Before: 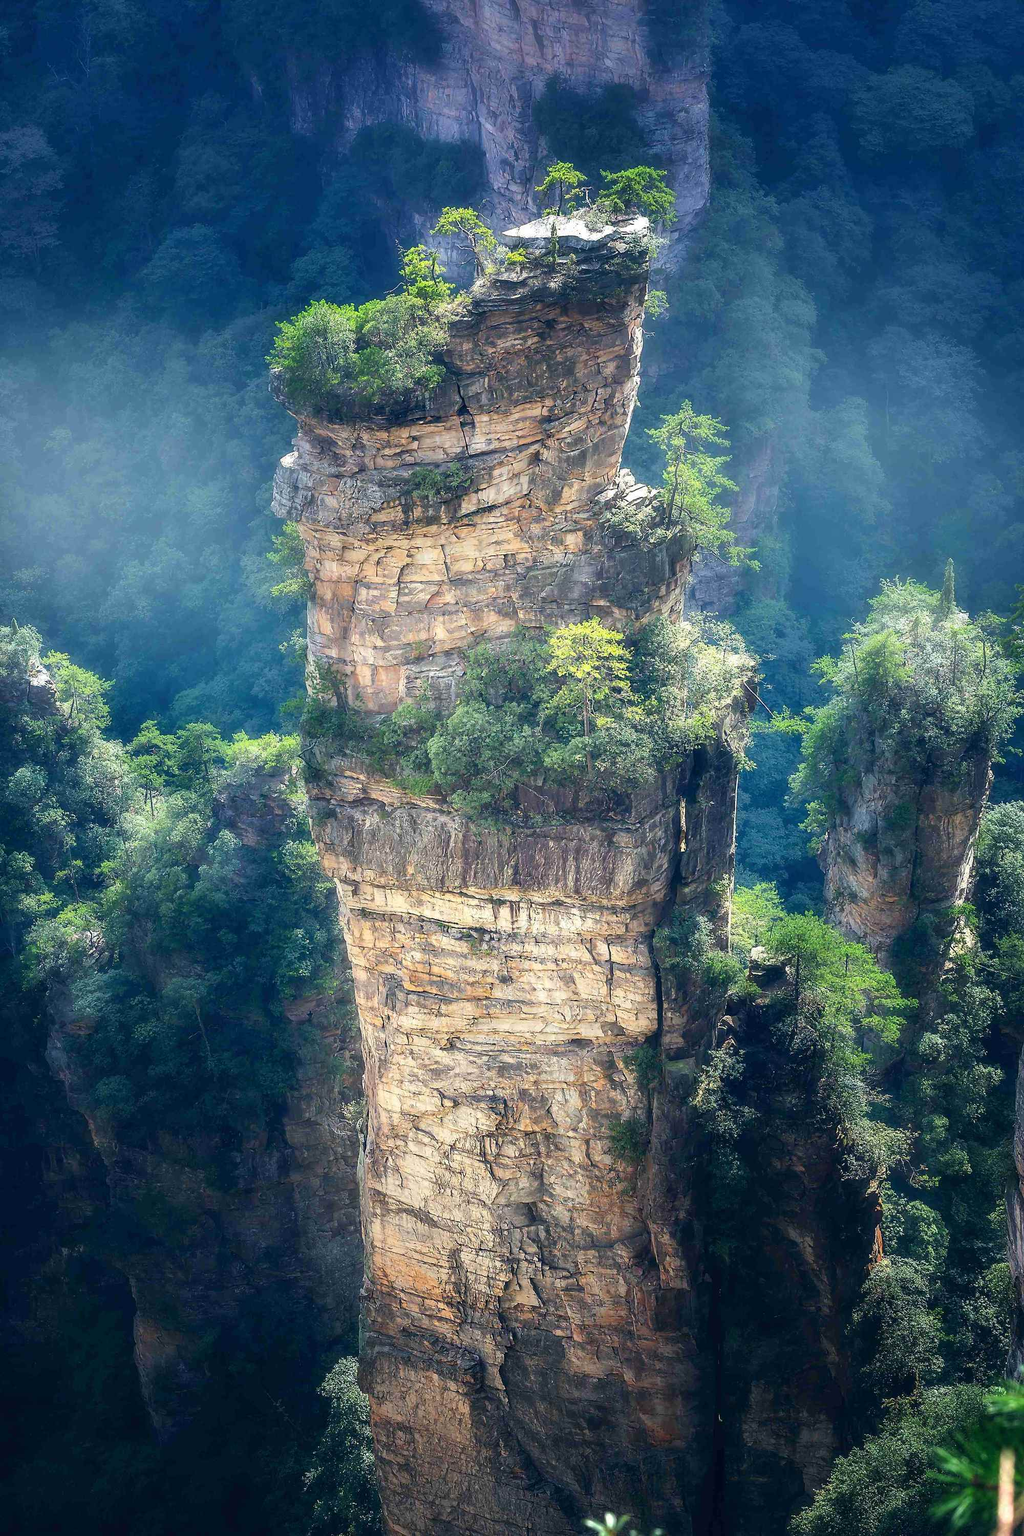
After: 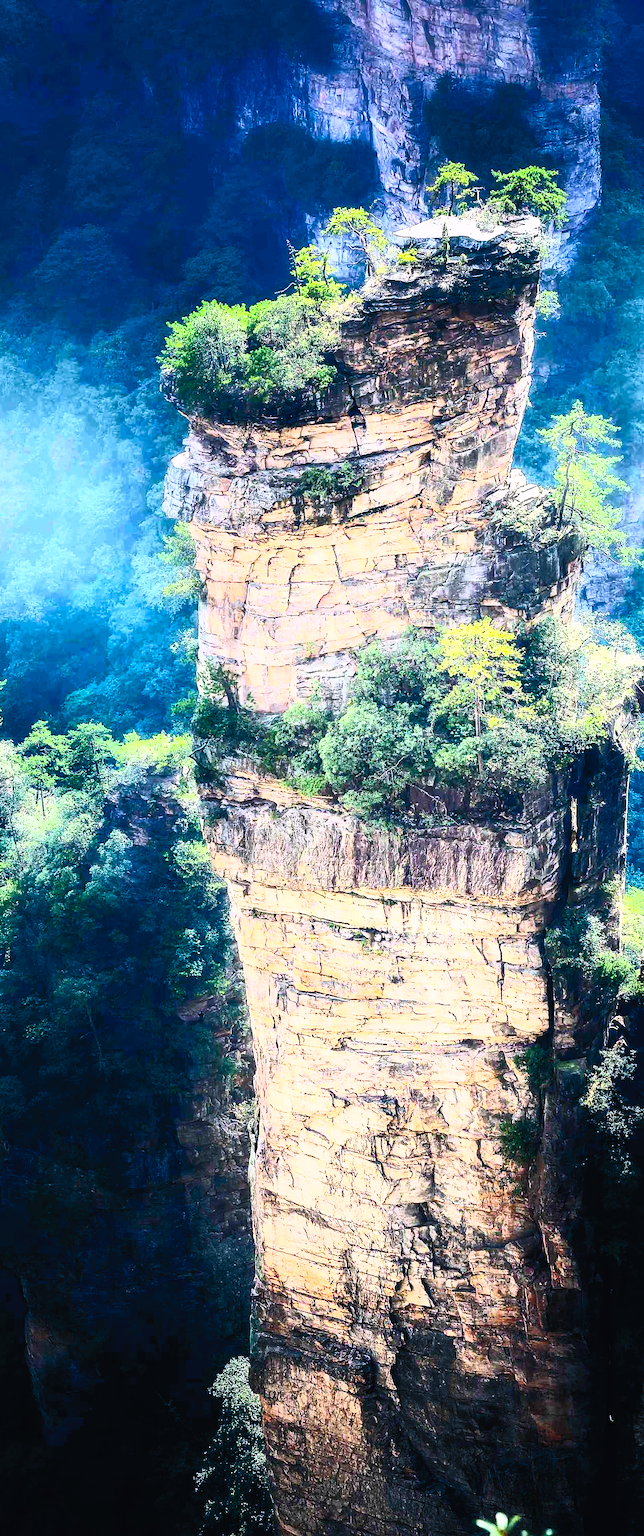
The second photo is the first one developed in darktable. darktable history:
crop: left 10.653%, right 26.376%
filmic rgb: black relative exposure -5.14 EV, white relative exposure 3.53 EV, threshold 2.99 EV, hardness 3.19, contrast 1.183, highlights saturation mix -48.99%, enable highlight reconstruction true
color balance rgb: highlights gain › chroma 2.003%, highlights gain › hue 293.77°, linear chroma grading › shadows 31.291%, linear chroma grading › global chroma -1.942%, linear chroma grading › mid-tones 4.423%, perceptual saturation grading › global saturation -12.51%, global vibrance 20%
contrast brightness saturation: contrast 0.839, brightness 0.589, saturation 0.575
